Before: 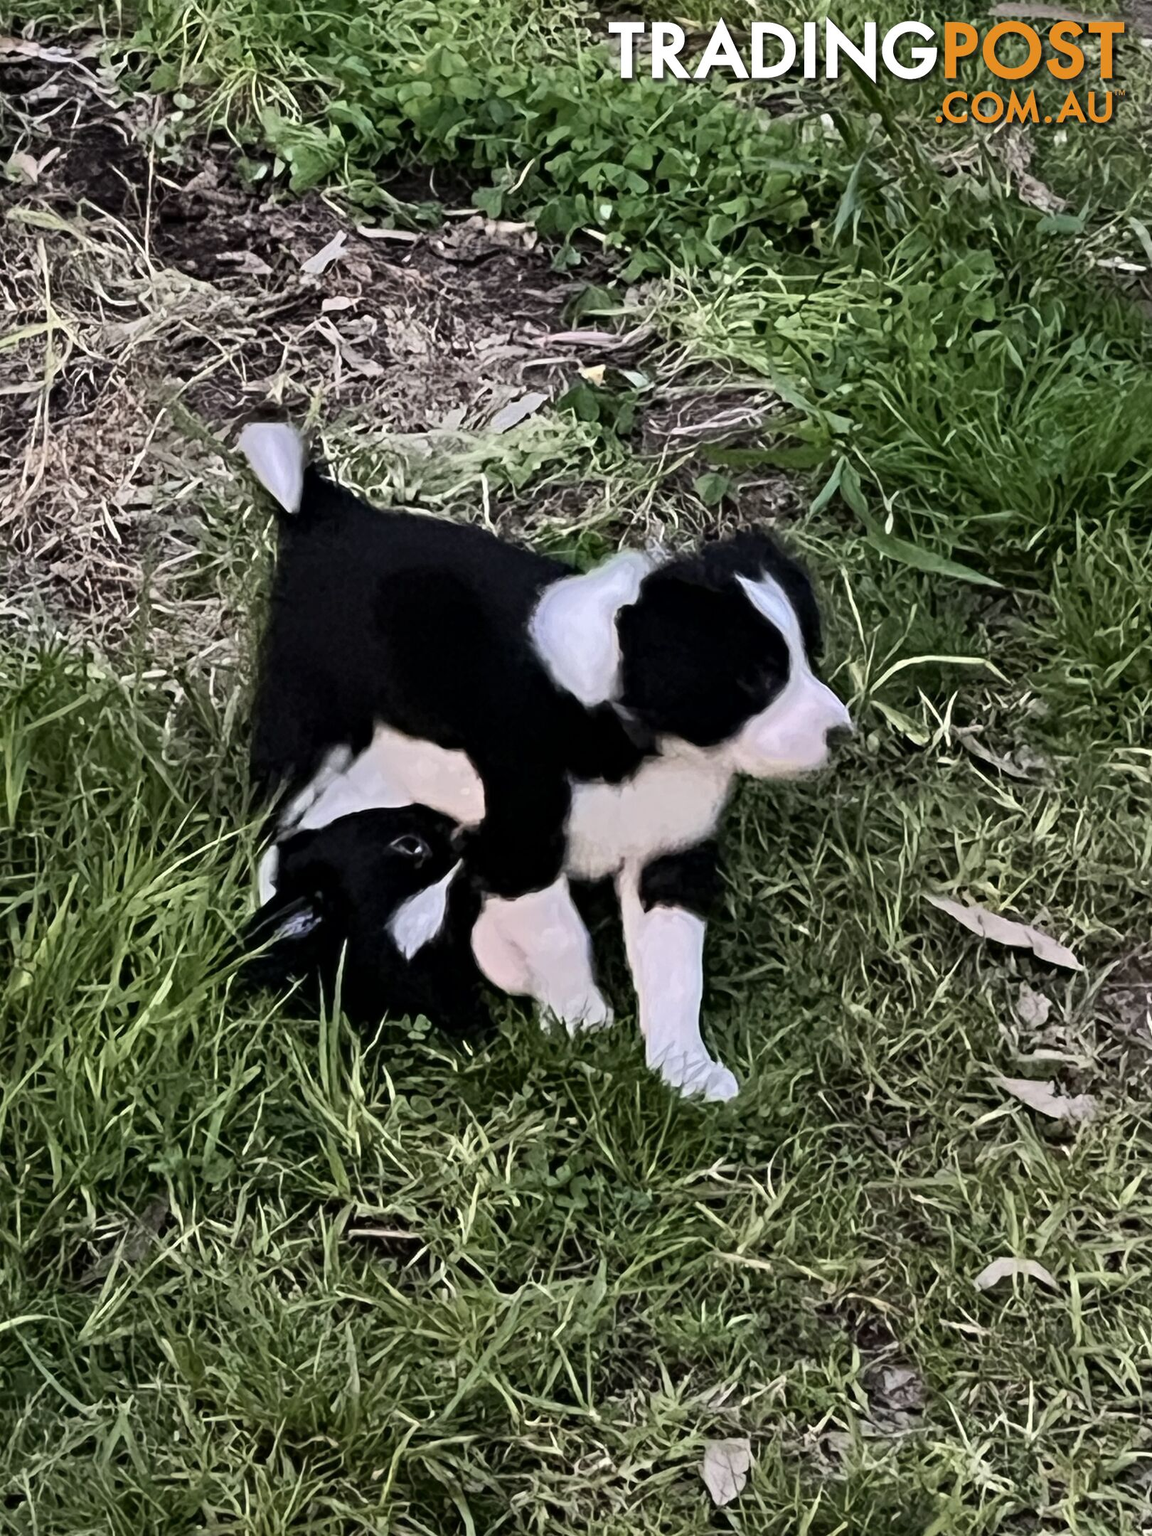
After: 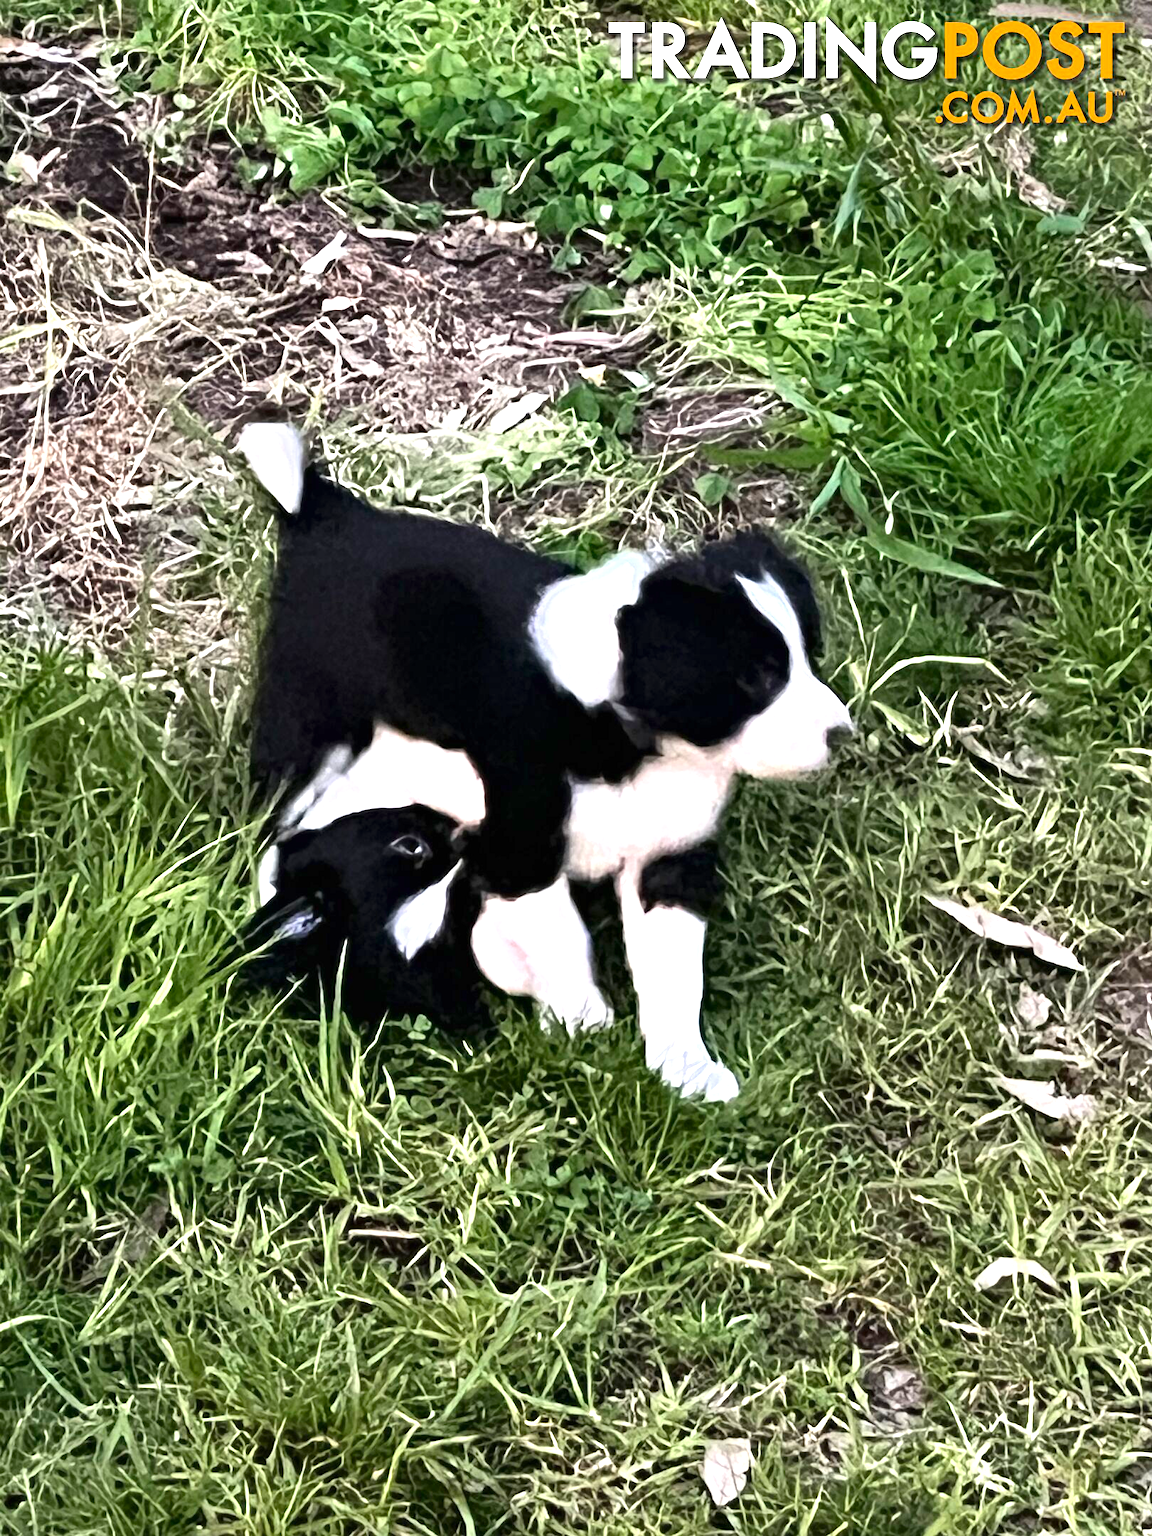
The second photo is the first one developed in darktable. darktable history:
contrast brightness saturation: saturation 0.1
exposure: black level correction 0, exposure 1 EV, compensate highlight preservation false
